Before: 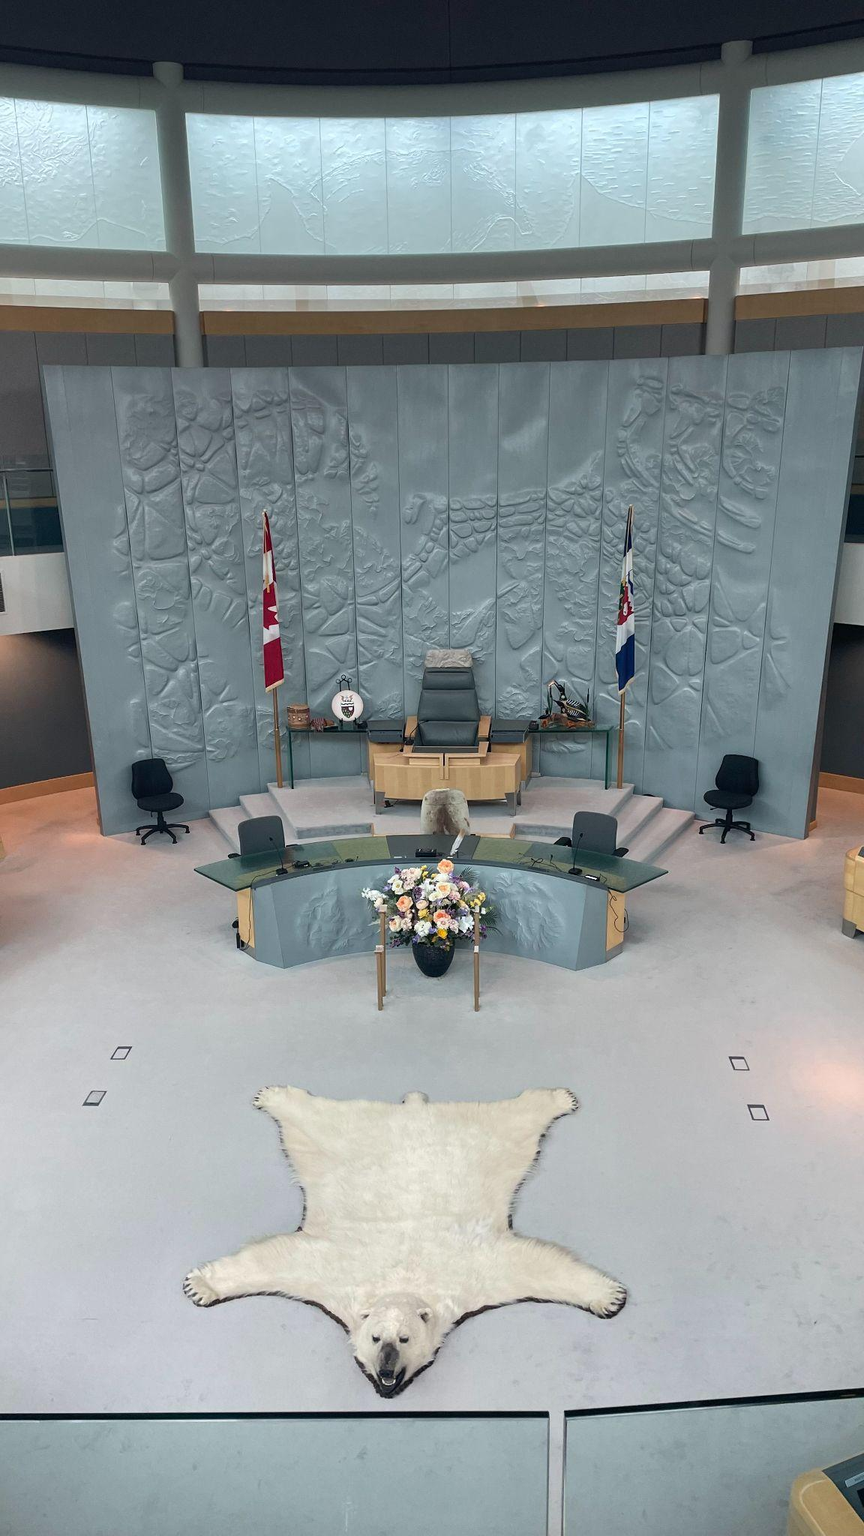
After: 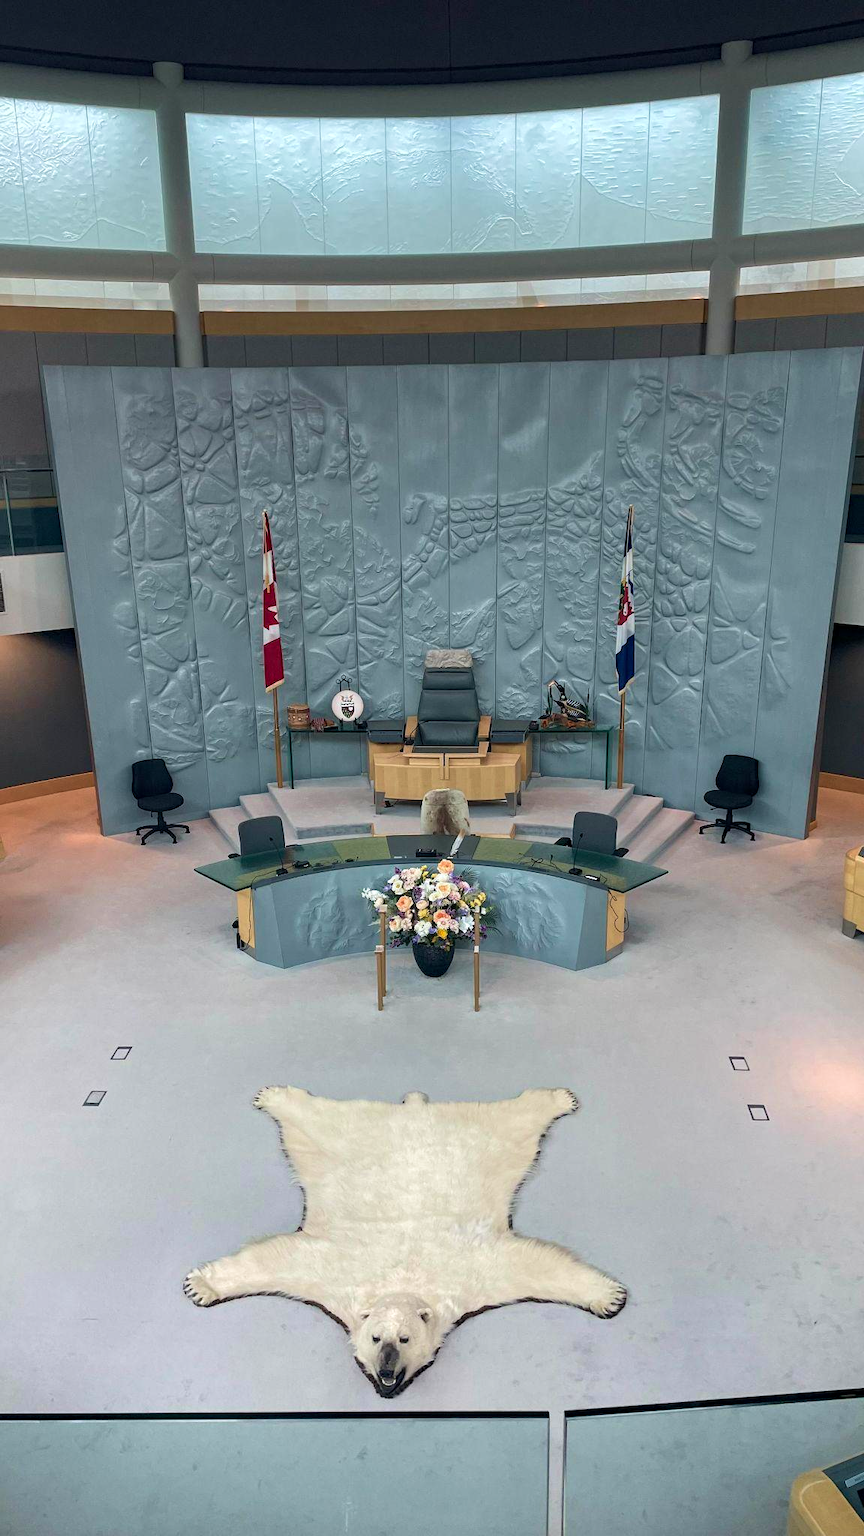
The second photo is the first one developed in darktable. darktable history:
local contrast: highlights 100%, shadows 100%, detail 120%, midtone range 0.2
velvia: strength 27%
haze removal: strength 0.1, compatibility mode true, adaptive false
